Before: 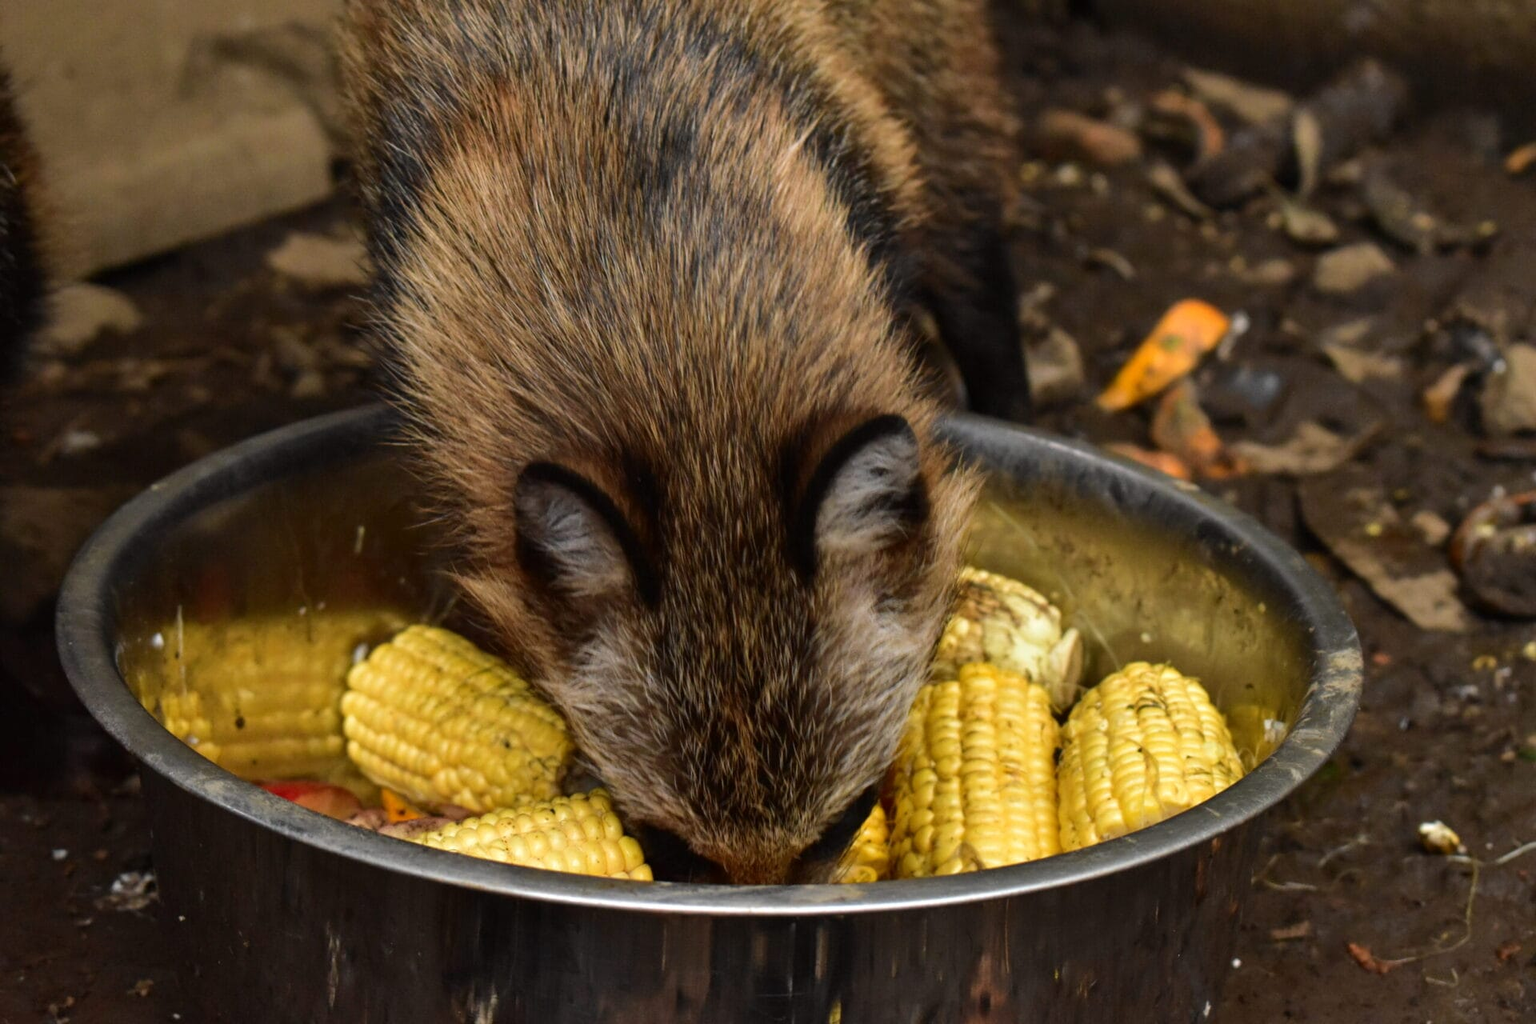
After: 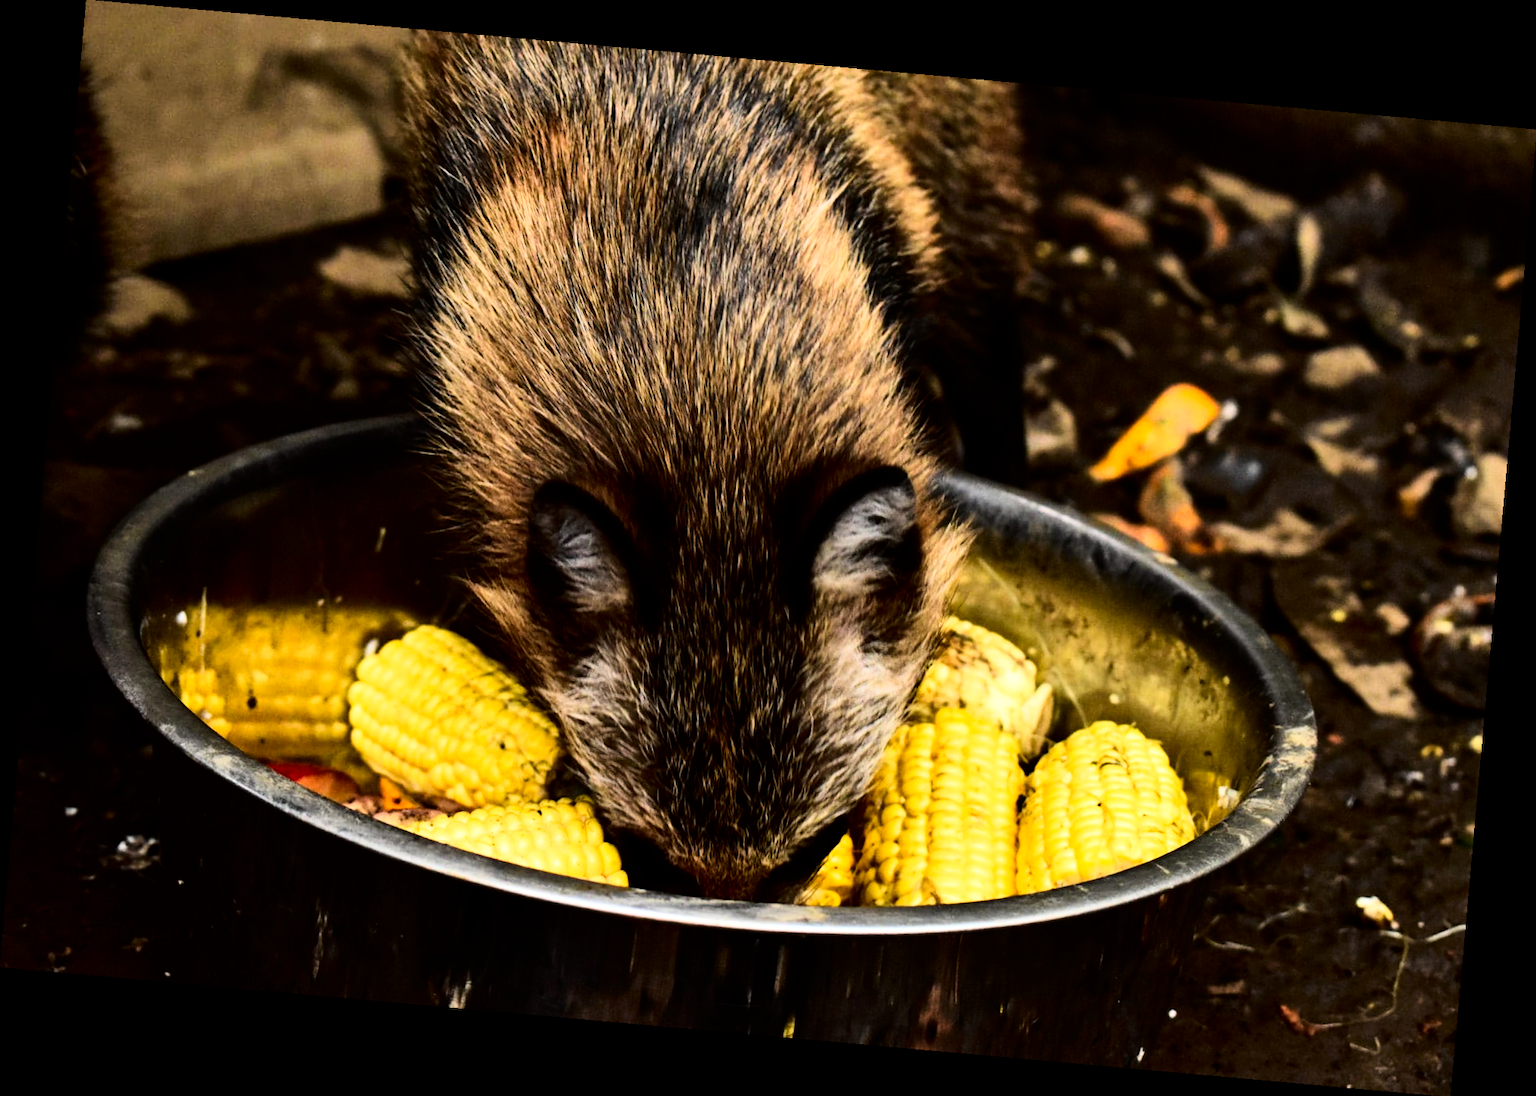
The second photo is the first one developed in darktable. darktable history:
rgb curve: curves: ch0 [(0, 0) (0.21, 0.15) (0.24, 0.21) (0.5, 0.75) (0.75, 0.96) (0.89, 0.99) (1, 1)]; ch1 [(0, 0.02) (0.21, 0.13) (0.25, 0.2) (0.5, 0.67) (0.75, 0.9) (0.89, 0.97) (1, 1)]; ch2 [(0, 0.02) (0.21, 0.13) (0.25, 0.2) (0.5, 0.67) (0.75, 0.9) (0.89, 0.97) (1, 1)], compensate middle gray true
rotate and perspective: rotation 5.12°, automatic cropping off
contrast brightness saturation: brightness -0.2, saturation 0.08
